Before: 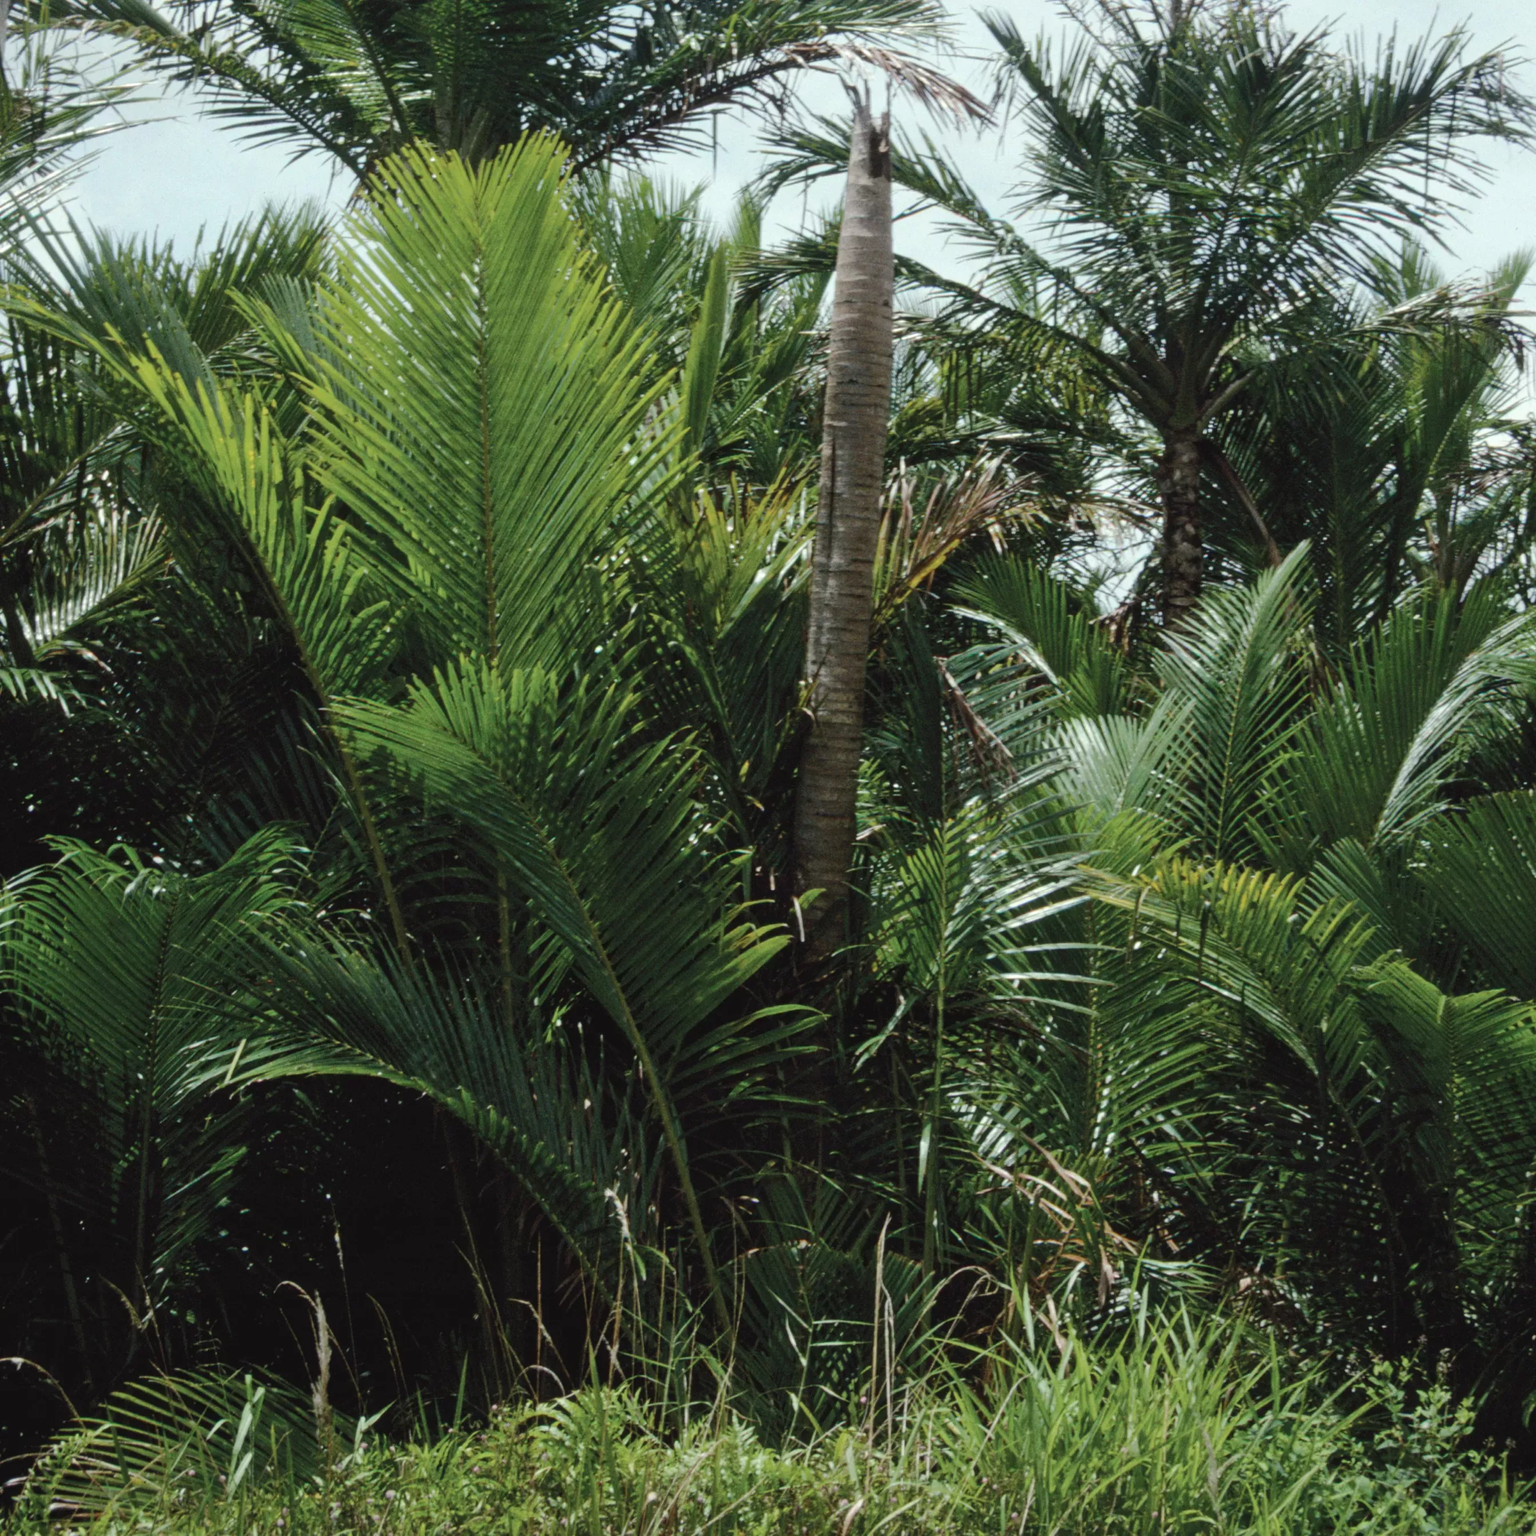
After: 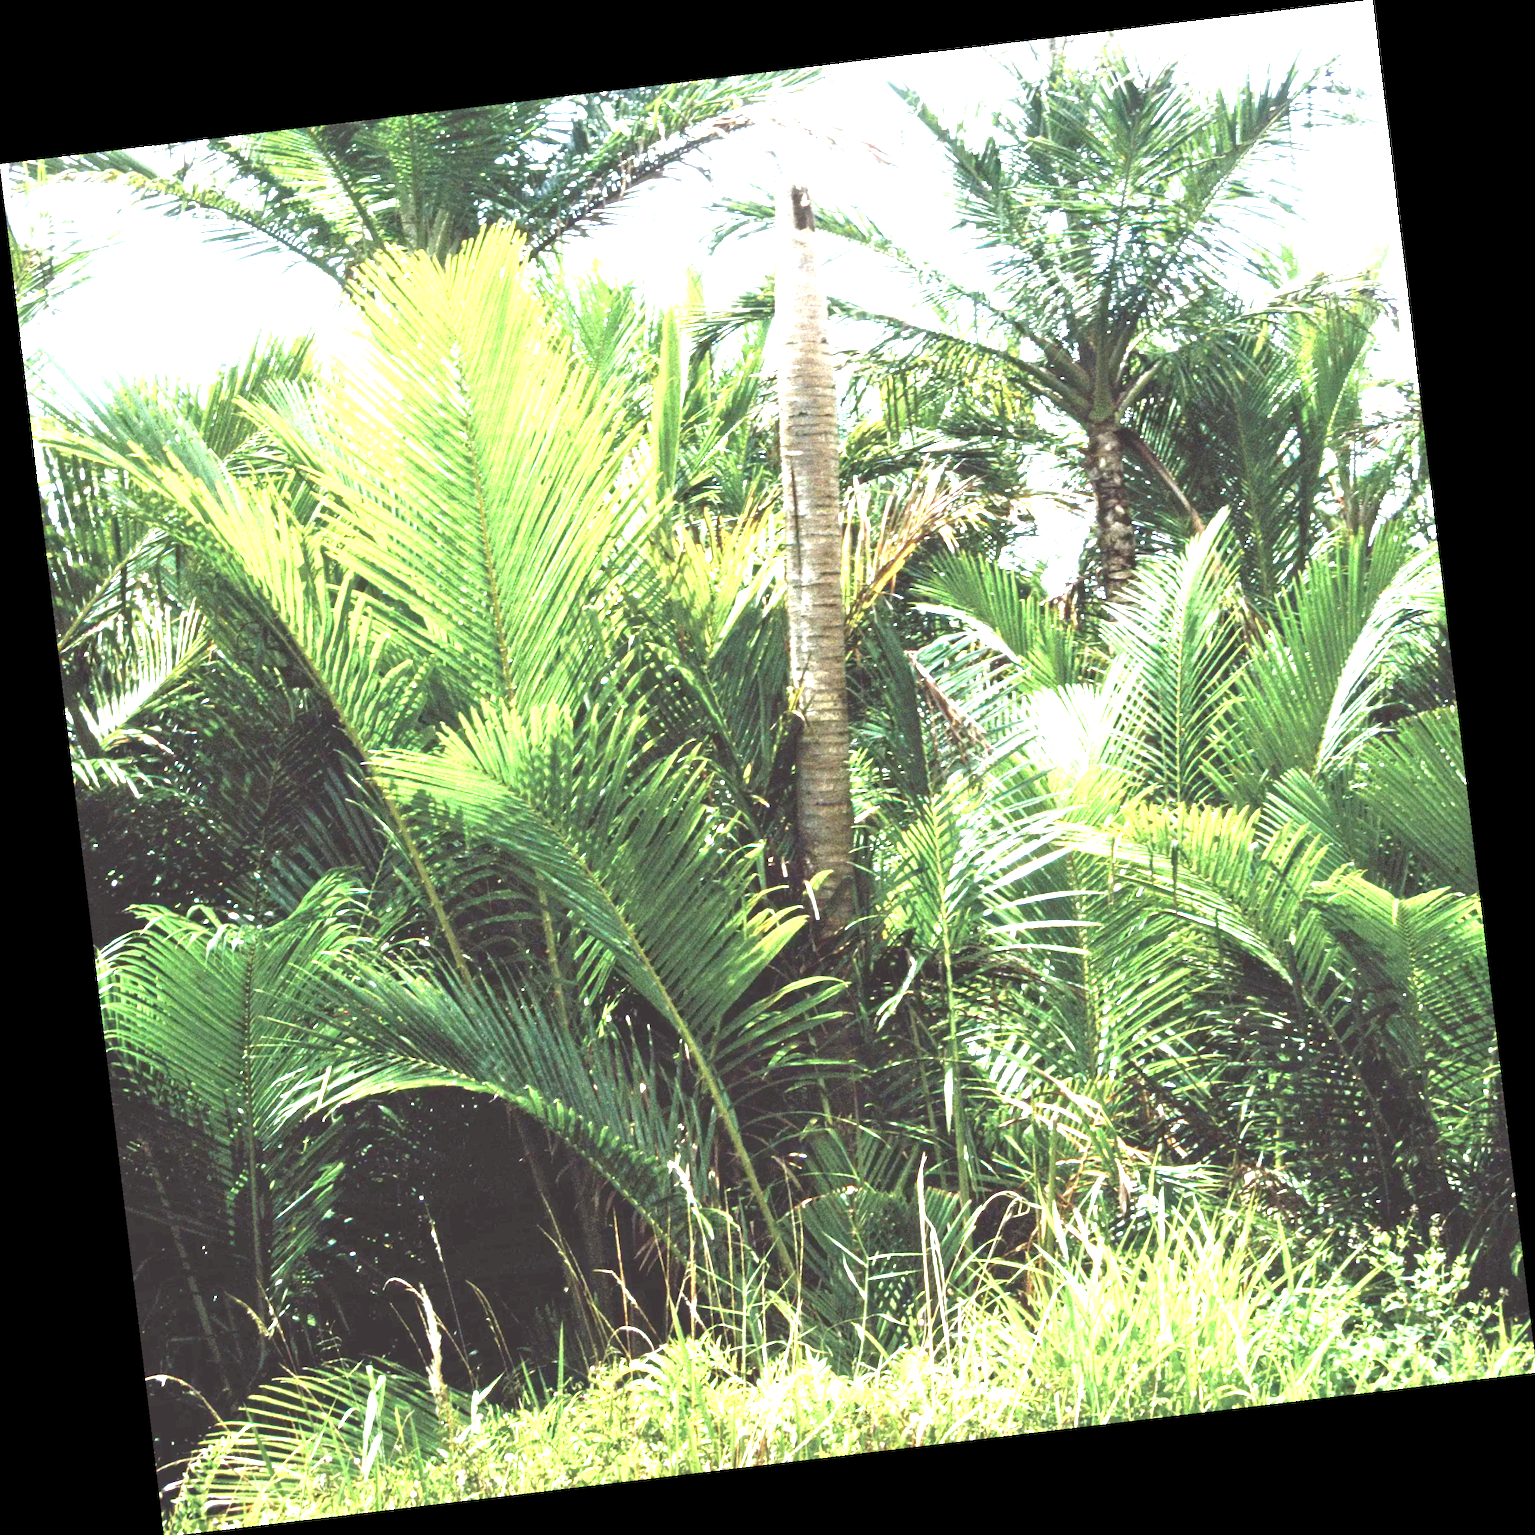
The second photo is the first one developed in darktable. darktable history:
exposure: exposure 3 EV, compensate highlight preservation false
rotate and perspective: rotation -6.83°, automatic cropping off
